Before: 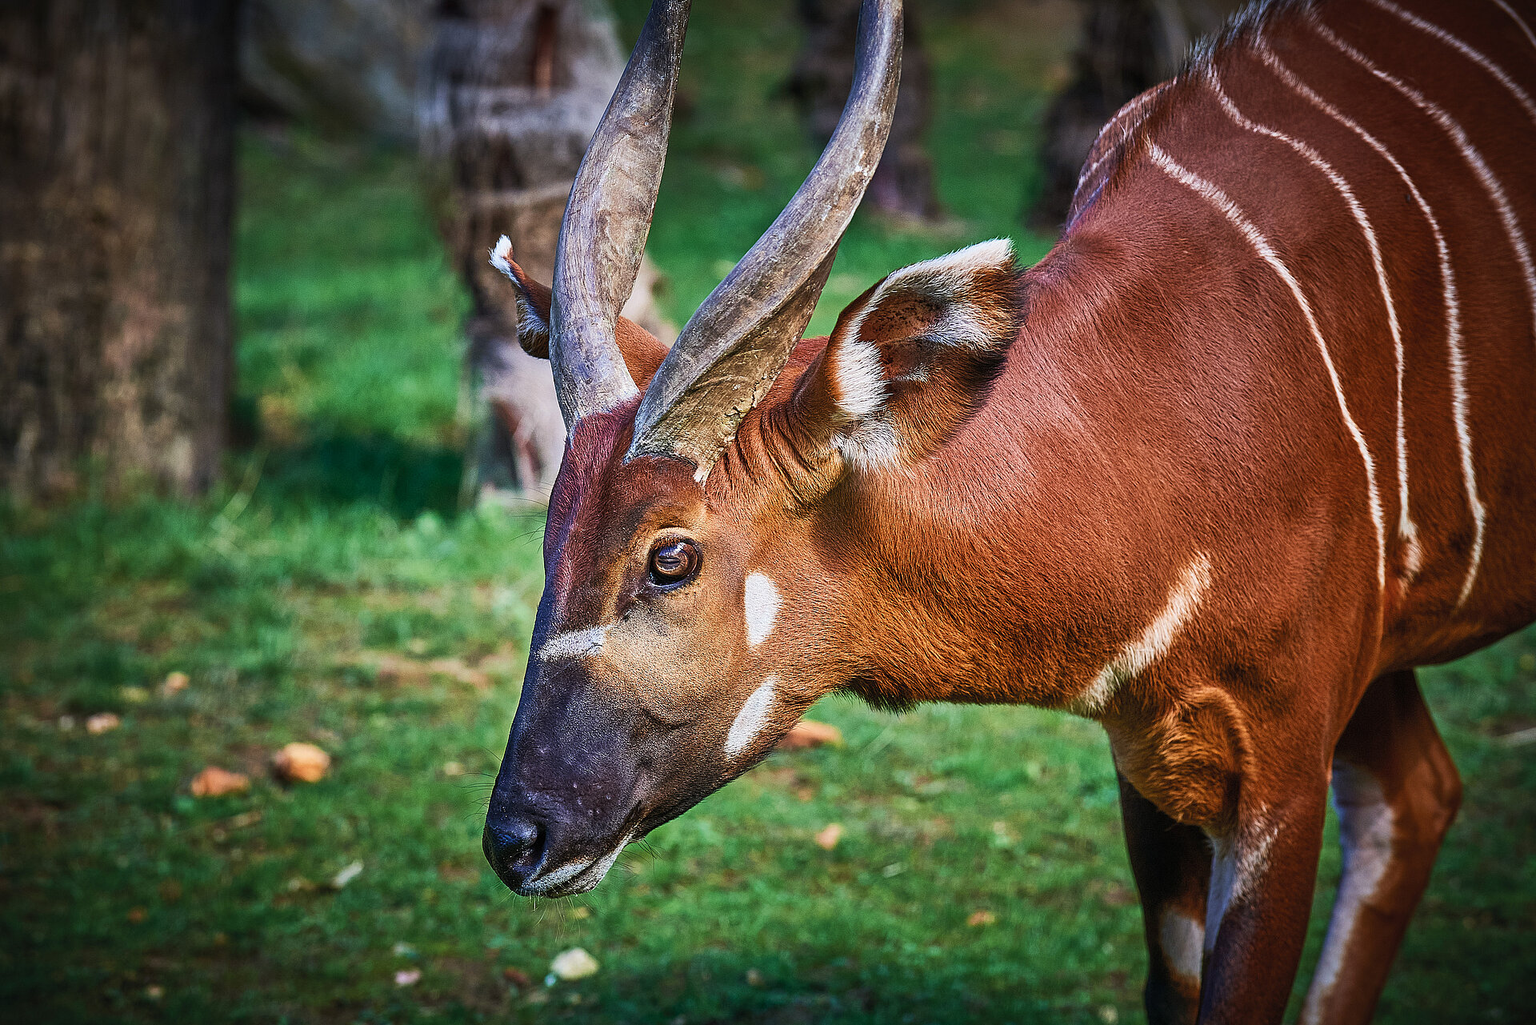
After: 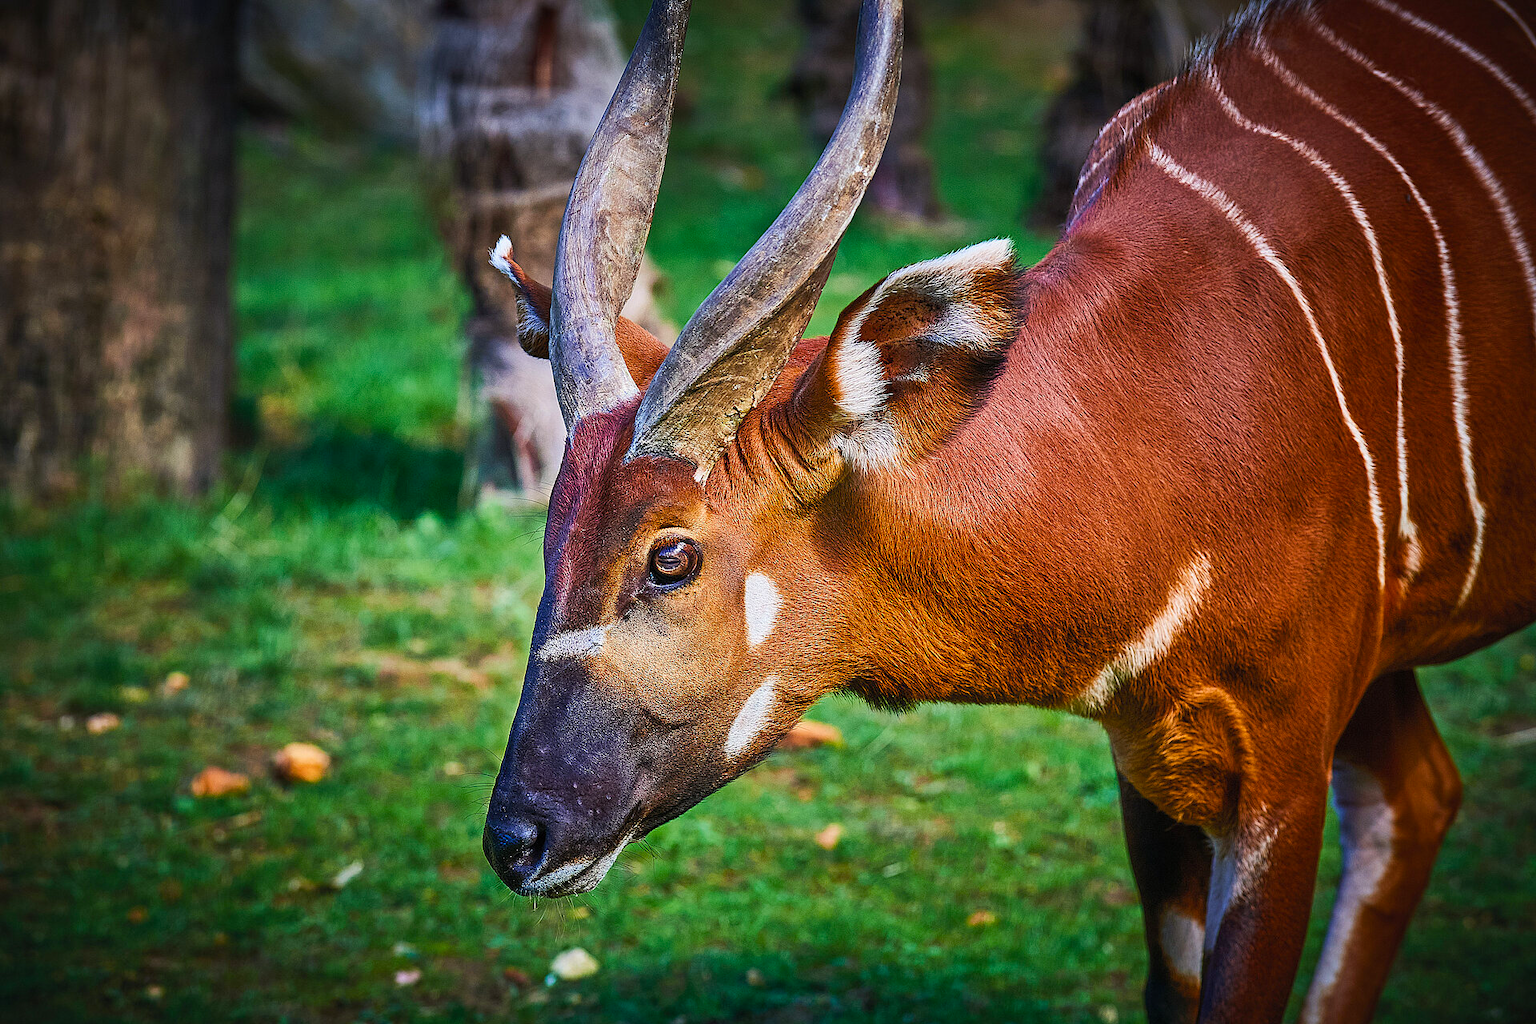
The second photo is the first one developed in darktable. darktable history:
color balance rgb: shadows lift › chroma 1.32%, shadows lift › hue 259.88°, perceptual saturation grading › global saturation 30.102%
